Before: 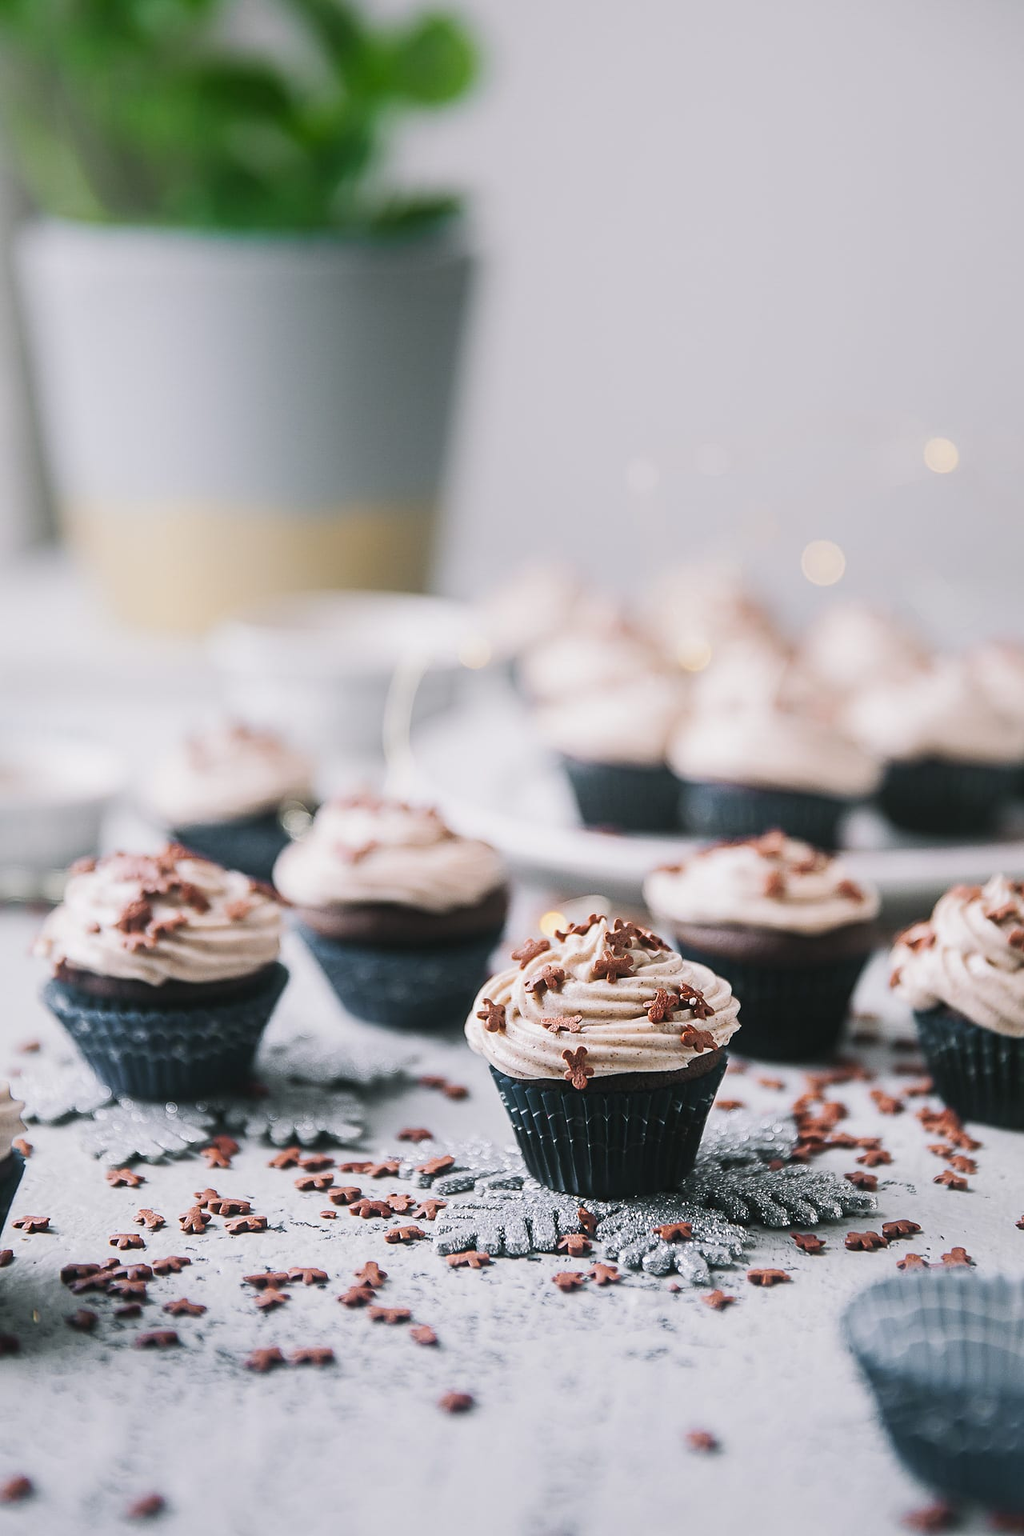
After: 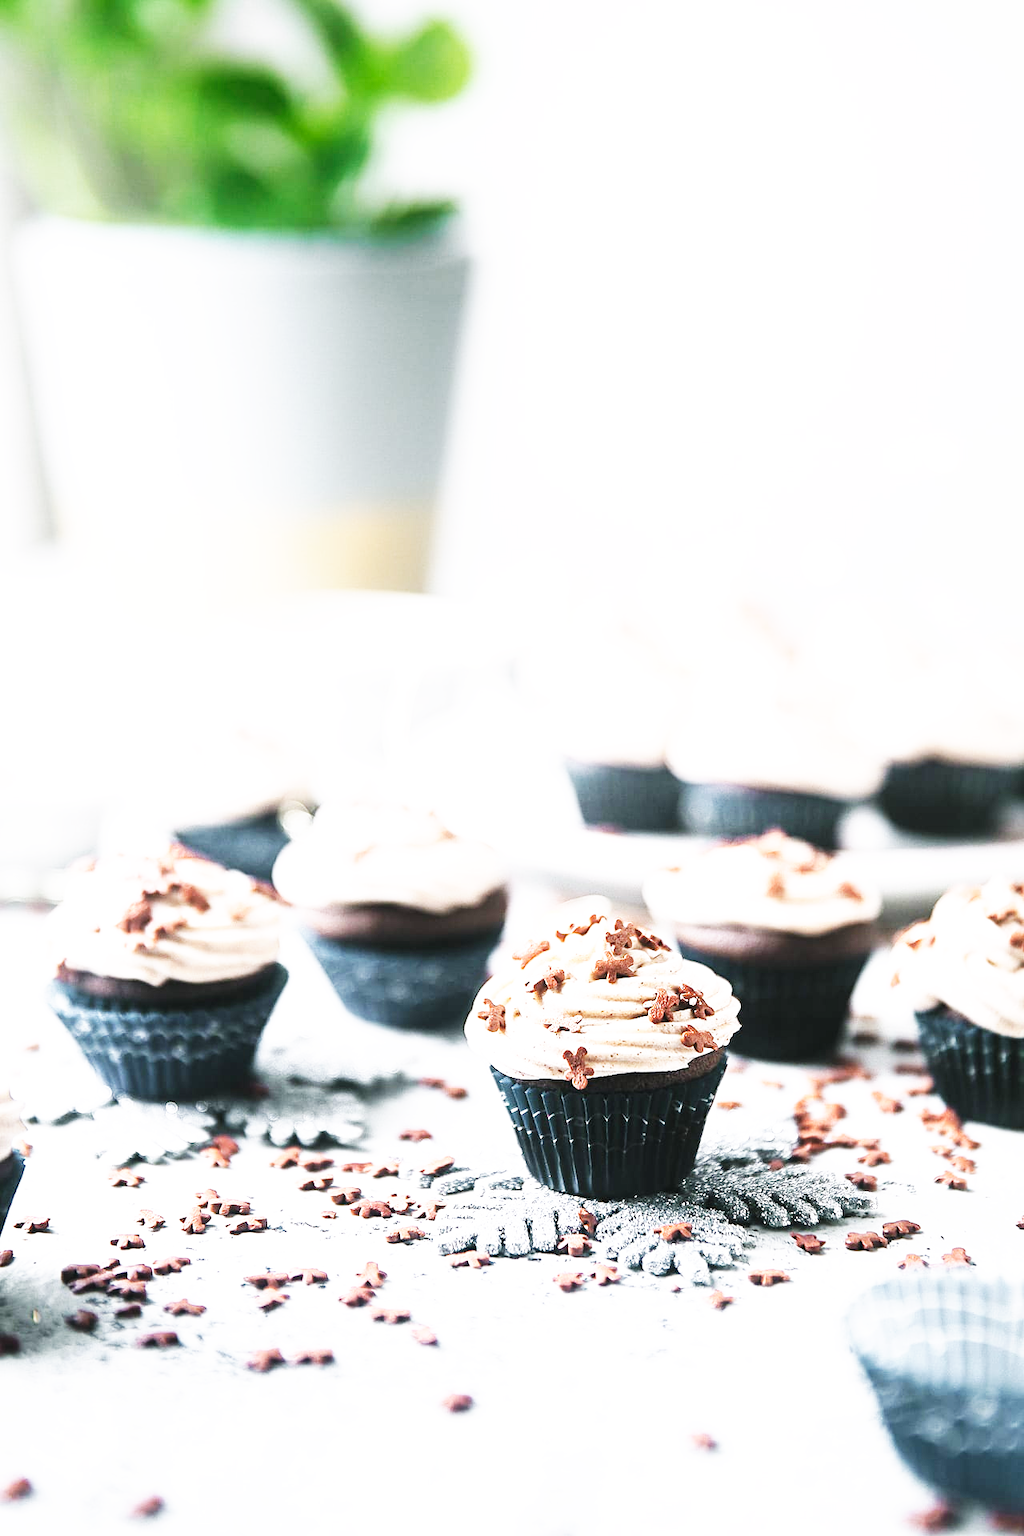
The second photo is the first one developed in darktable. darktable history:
contrast brightness saturation: saturation -0.159
exposure: black level correction 0, exposure 0.7 EV, compensate highlight preservation false
base curve: curves: ch0 [(0, 0) (0.007, 0.004) (0.027, 0.03) (0.046, 0.07) (0.207, 0.54) (0.442, 0.872) (0.673, 0.972) (1, 1)], preserve colors none
